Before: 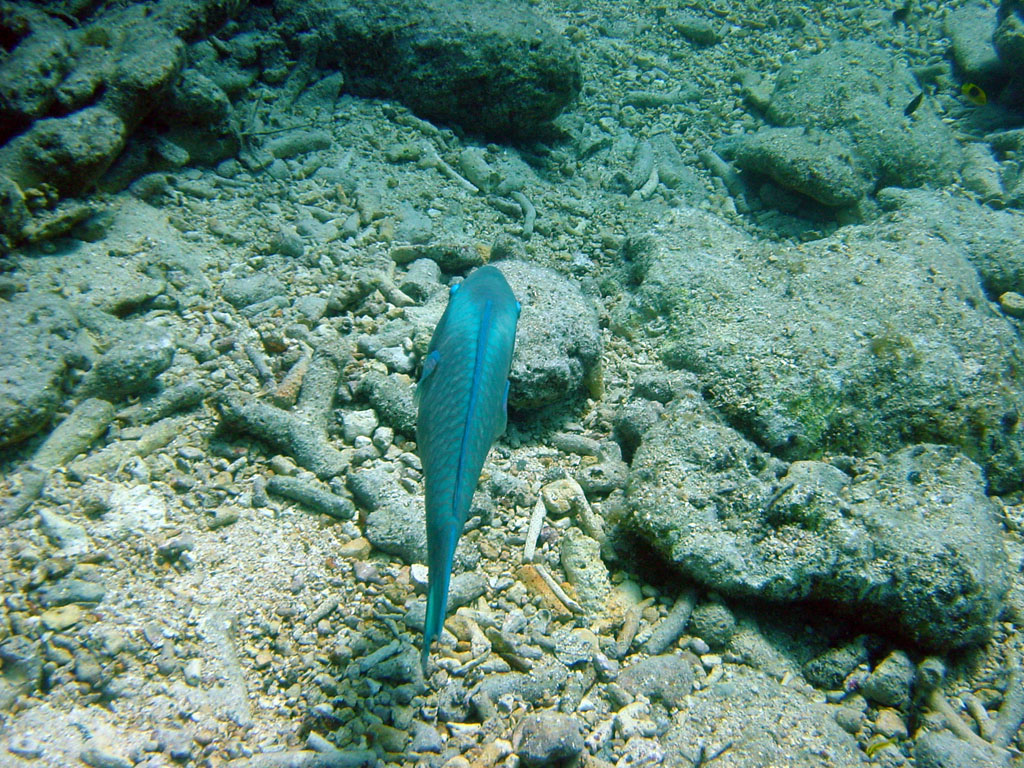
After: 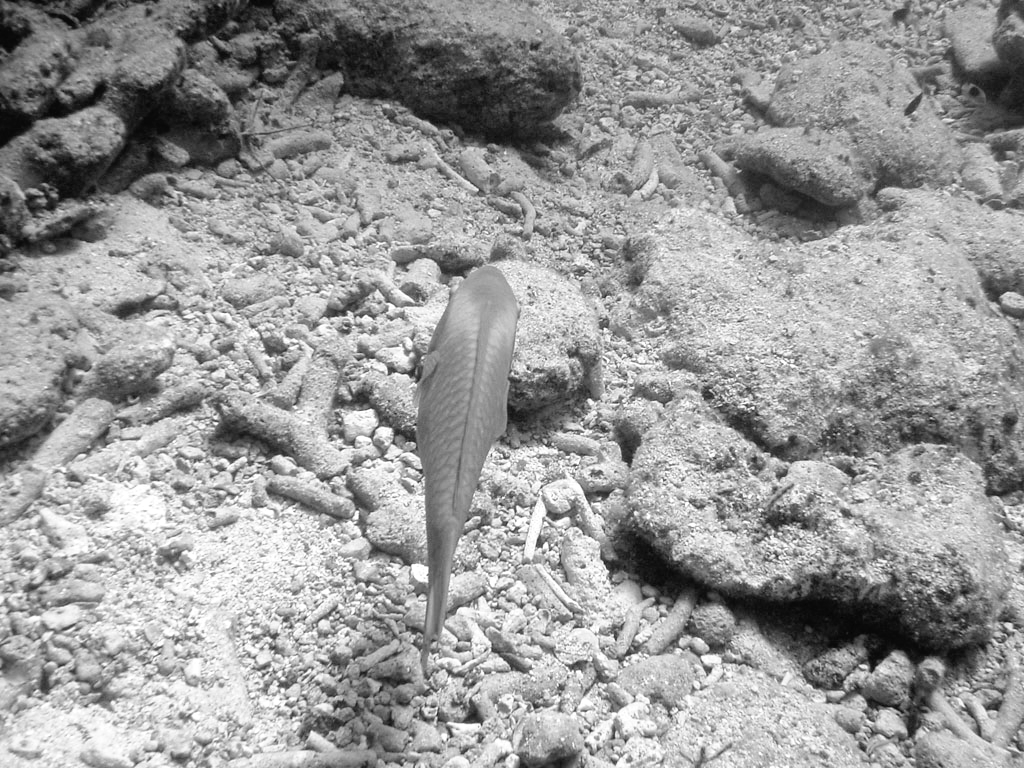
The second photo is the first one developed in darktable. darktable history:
exposure: exposure 0.2 EV, compensate highlight preservation false
monochrome: on, module defaults
tone curve: curves: ch0 [(0, 0) (0.003, 0.022) (0.011, 0.025) (0.025, 0.032) (0.044, 0.055) (0.069, 0.089) (0.1, 0.133) (0.136, 0.18) (0.177, 0.231) (0.224, 0.291) (0.277, 0.35) (0.335, 0.42) (0.399, 0.496) (0.468, 0.561) (0.543, 0.632) (0.623, 0.706) (0.709, 0.783) (0.801, 0.865) (0.898, 0.947) (1, 1)], preserve colors none
